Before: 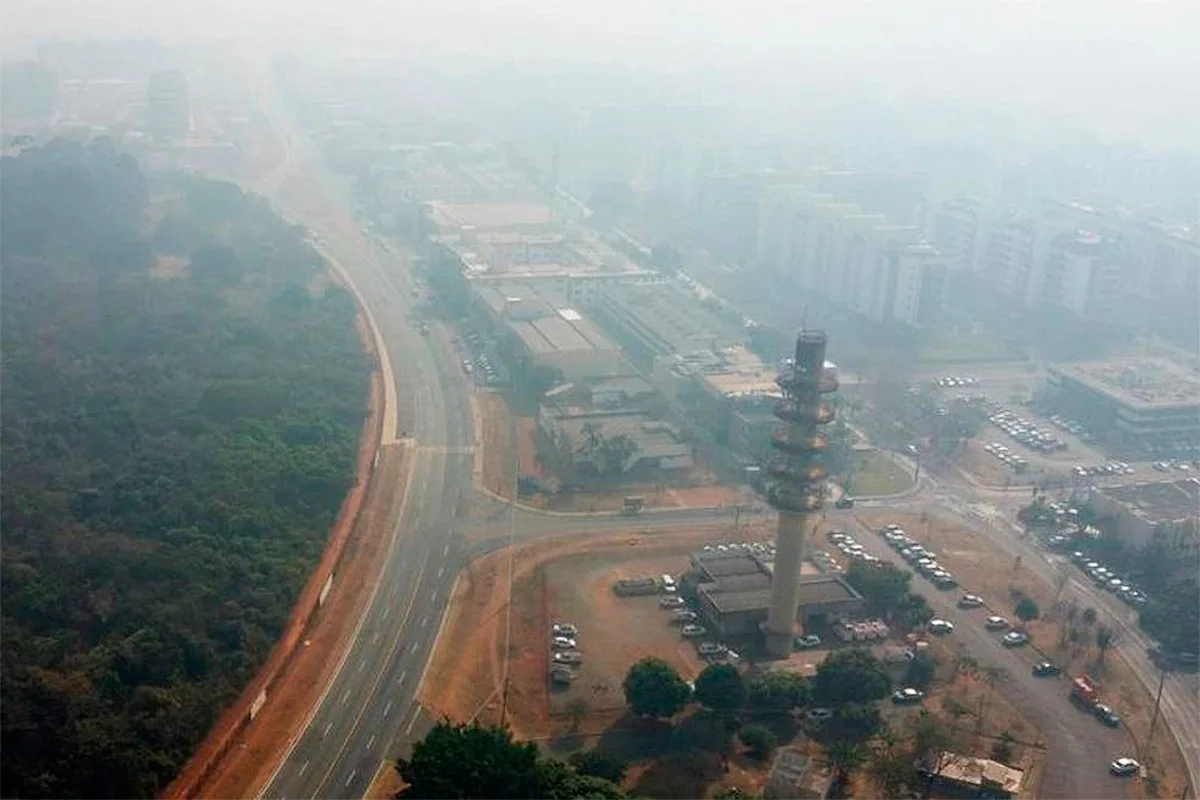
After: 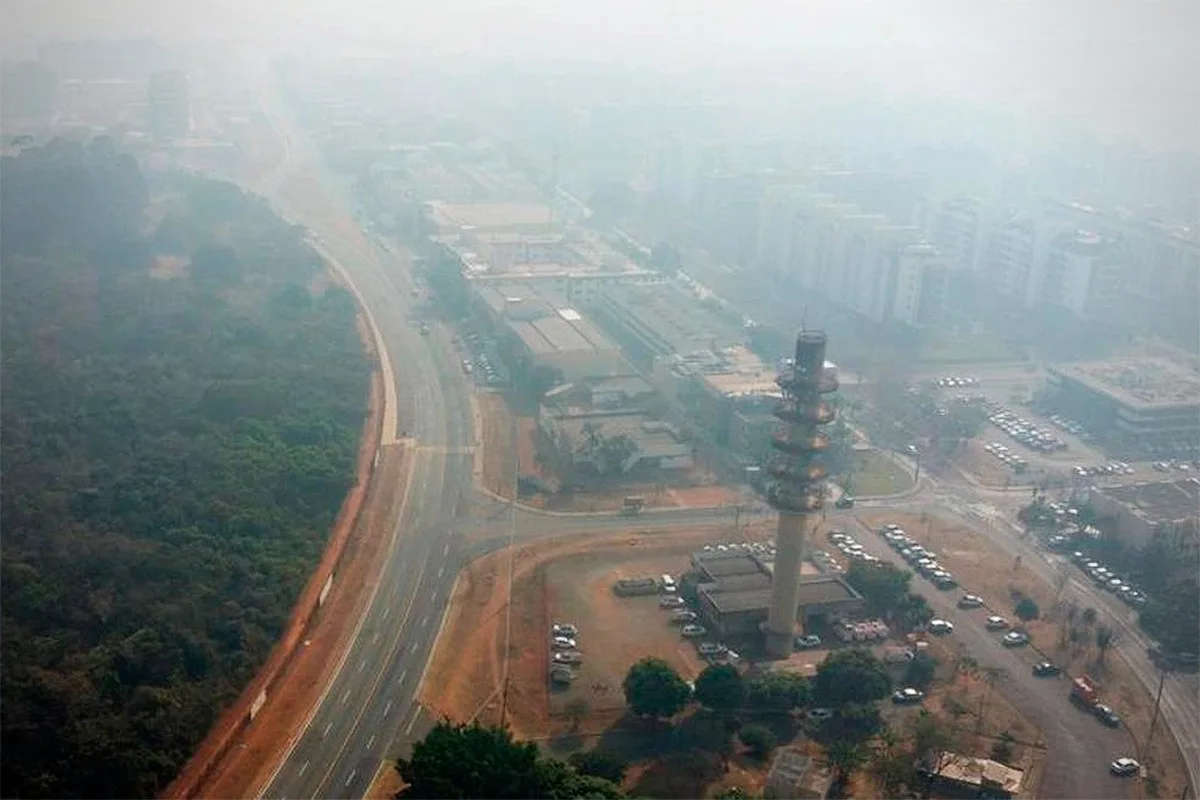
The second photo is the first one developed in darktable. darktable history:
vignetting: fall-off radius 60.81%
